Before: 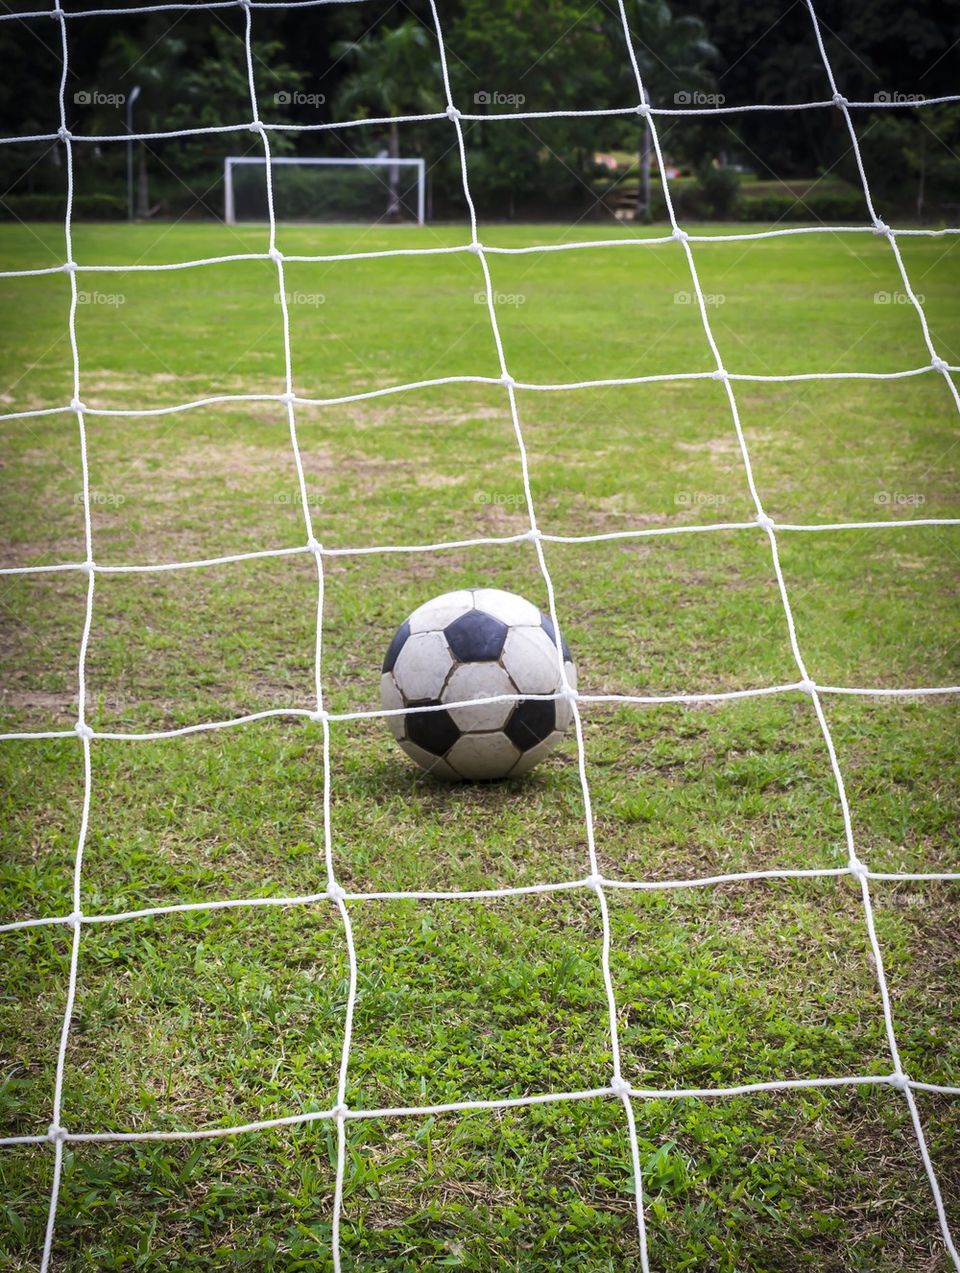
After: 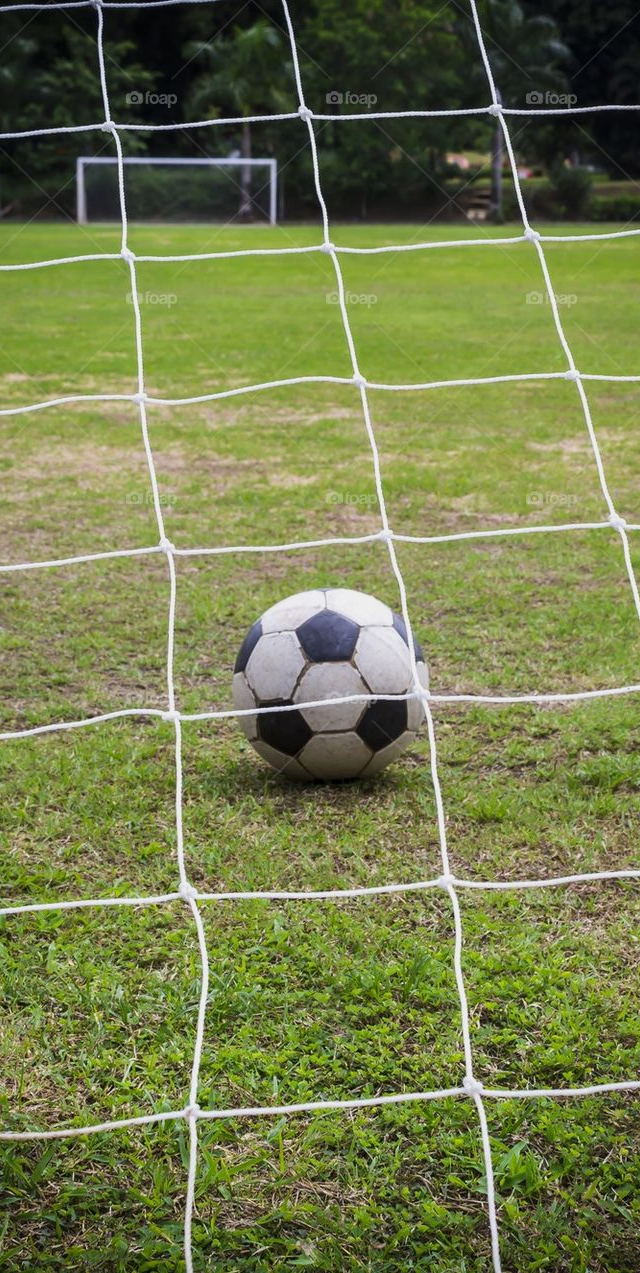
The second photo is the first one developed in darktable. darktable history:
crop and rotate: left 15.446%, right 17.836%
exposure: exposure -0.21 EV, compensate highlight preservation false
